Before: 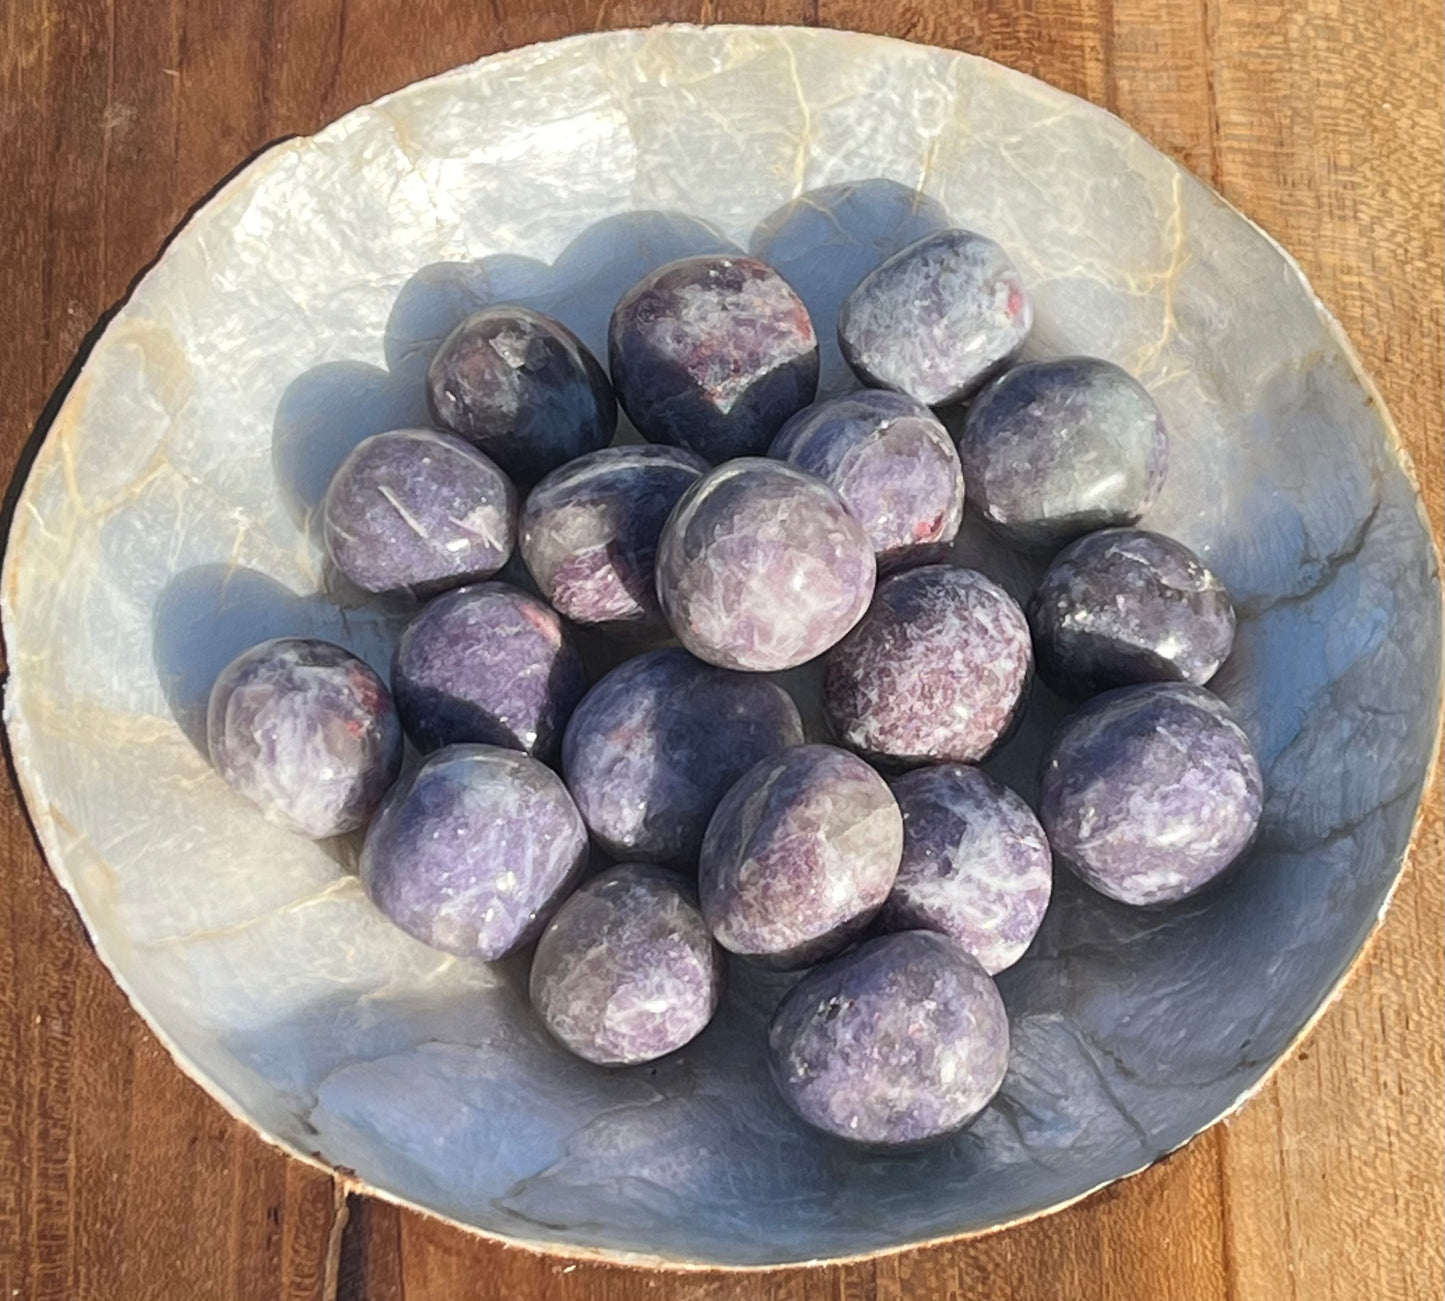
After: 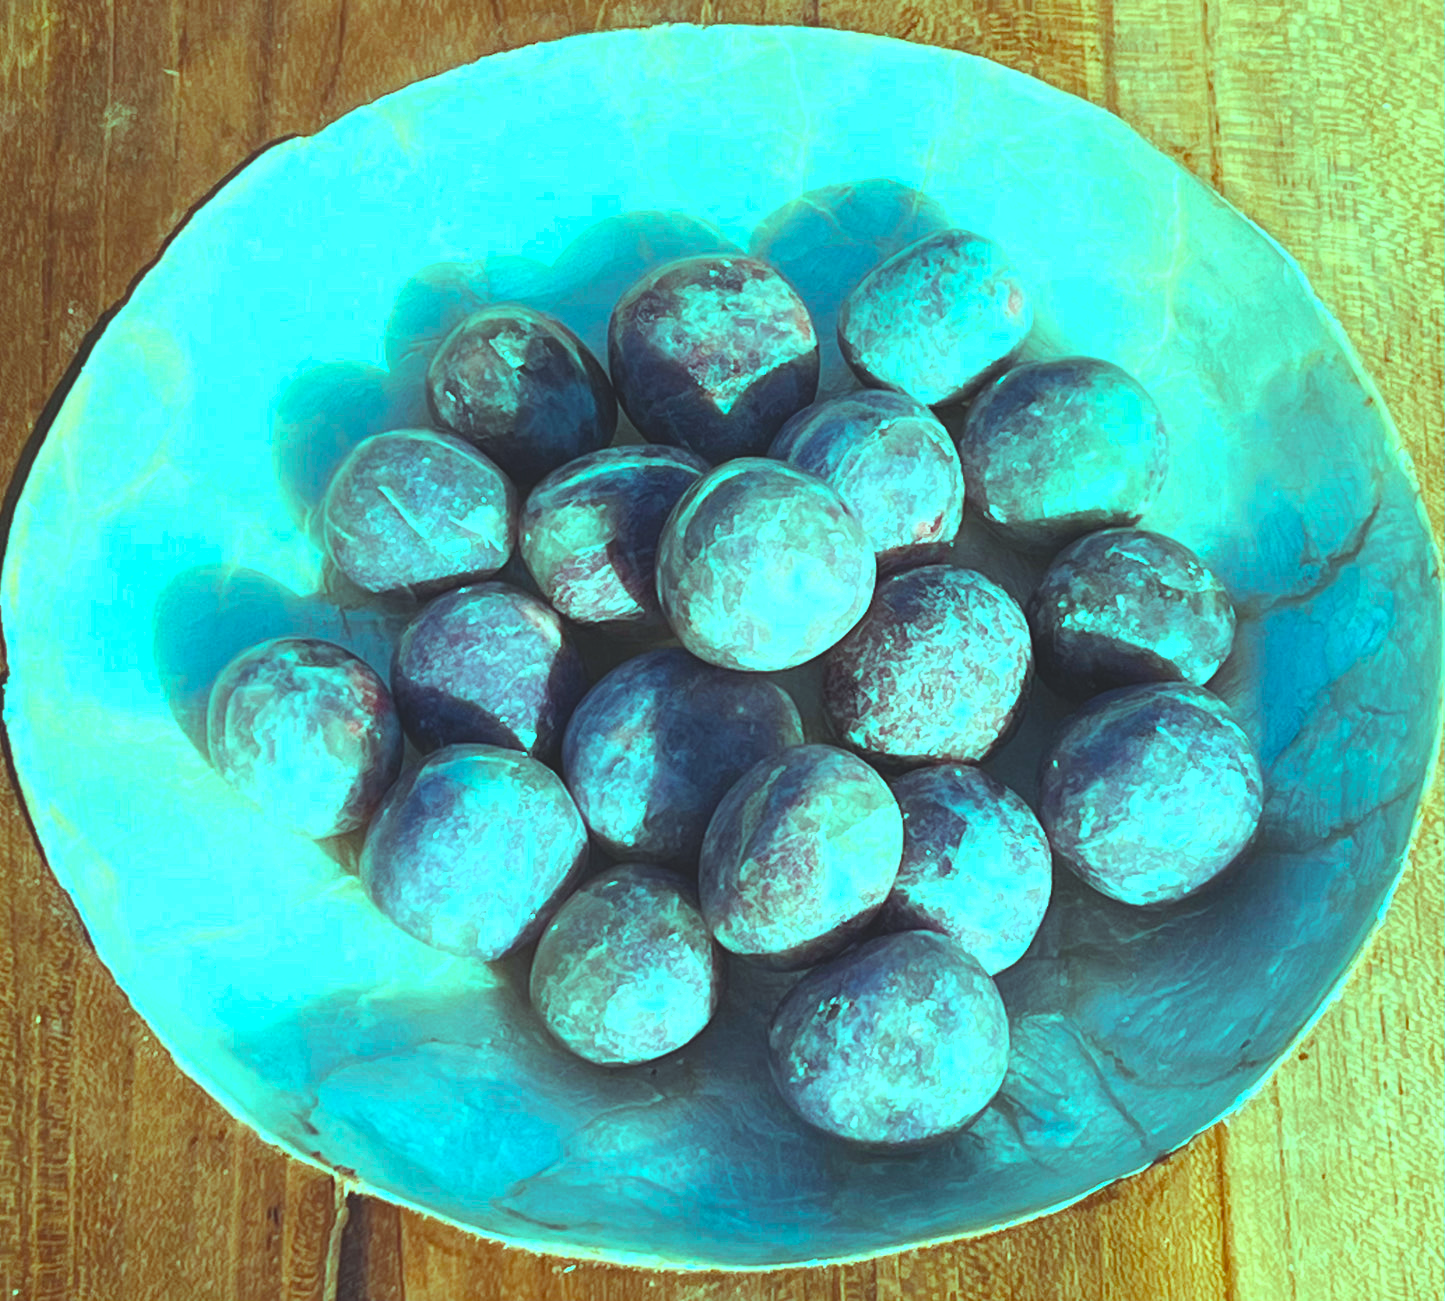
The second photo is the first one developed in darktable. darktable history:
shadows and highlights: radius 329.06, shadows 54.17, highlights -98.52, compress 94.6%, soften with gaussian
color balance rgb: highlights gain › luminance 19.94%, highlights gain › chroma 13.057%, highlights gain › hue 174.49°, global offset › luminance 1.472%, perceptual saturation grading › global saturation 20%, perceptual saturation grading › highlights -14.111%, perceptual saturation grading › shadows 49.39%, perceptual brilliance grading › highlights 10.243%, perceptual brilliance grading › mid-tones 5.481%, global vibrance 2.819%
